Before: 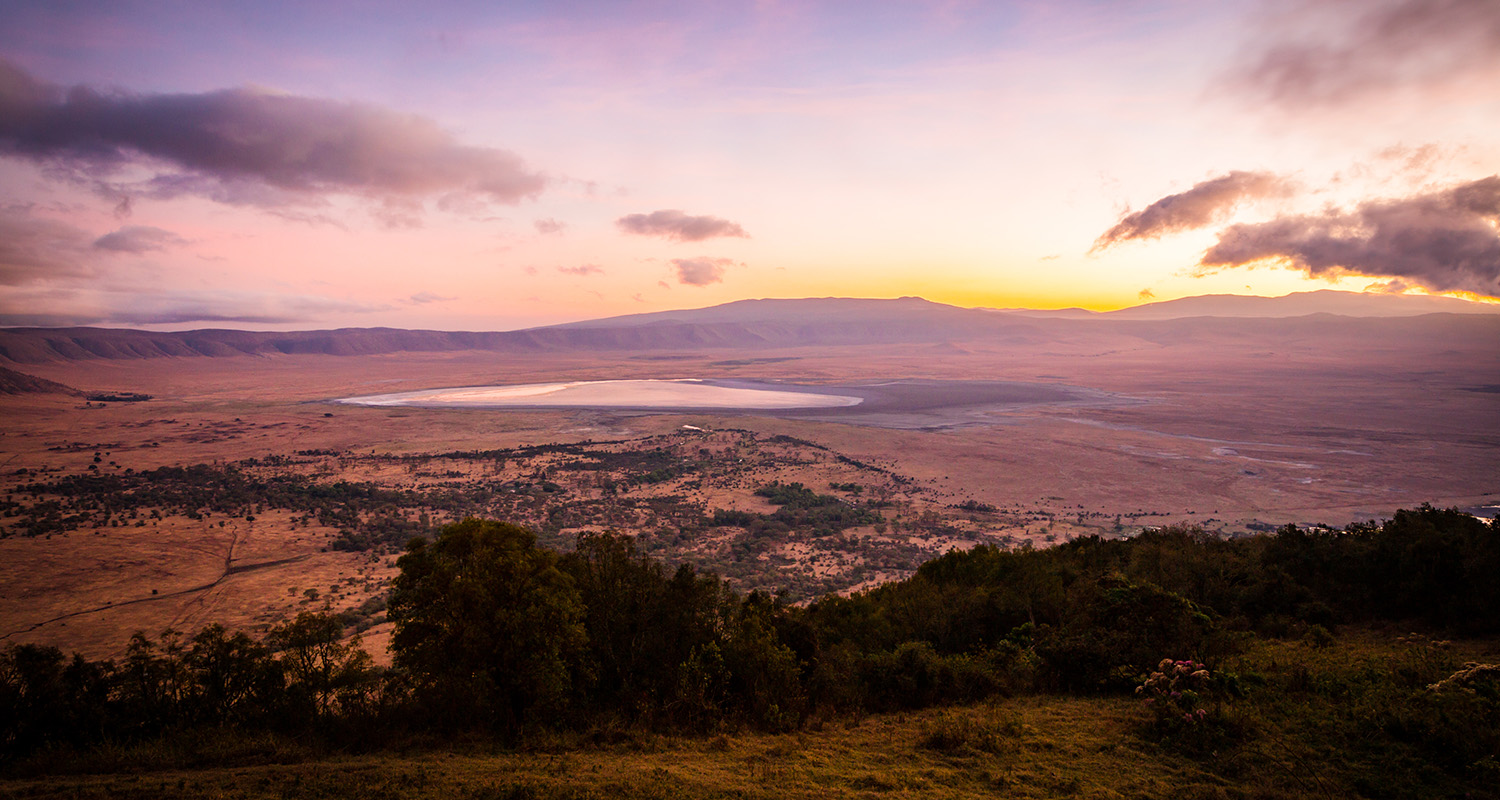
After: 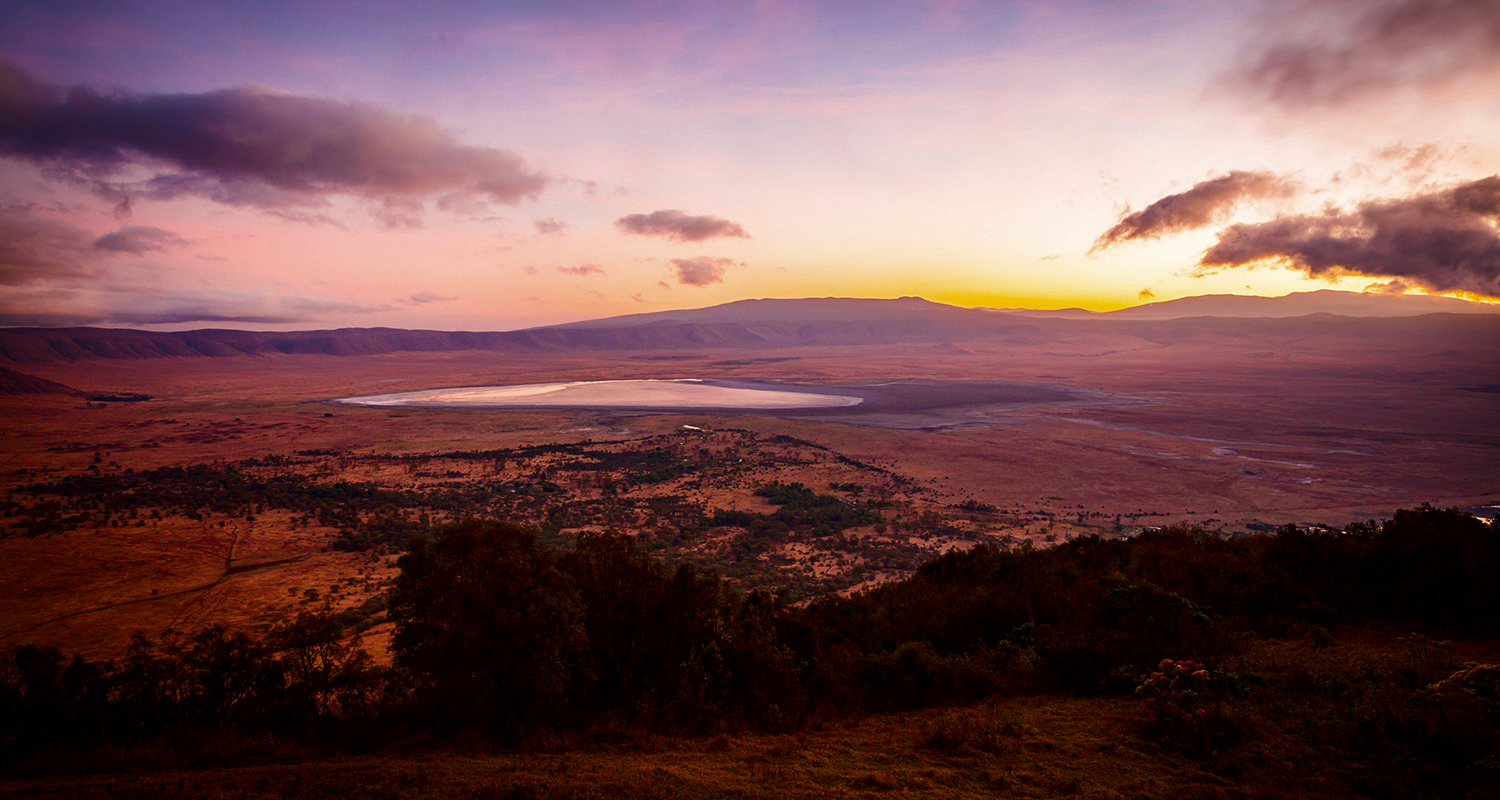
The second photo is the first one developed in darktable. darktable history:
contrast brightness saturation: brightness -0.253, saturation 0.199
